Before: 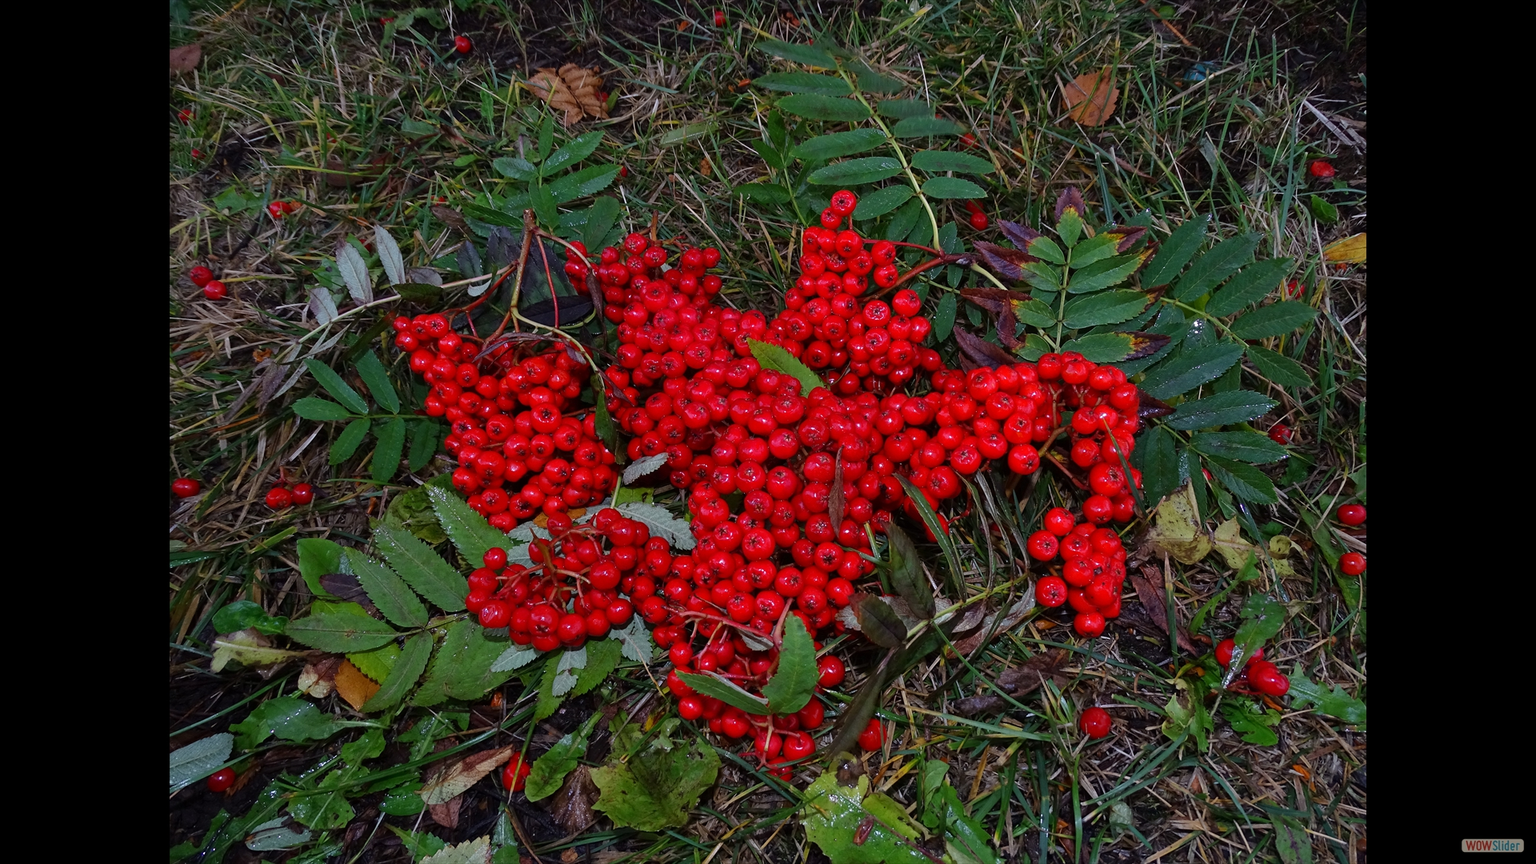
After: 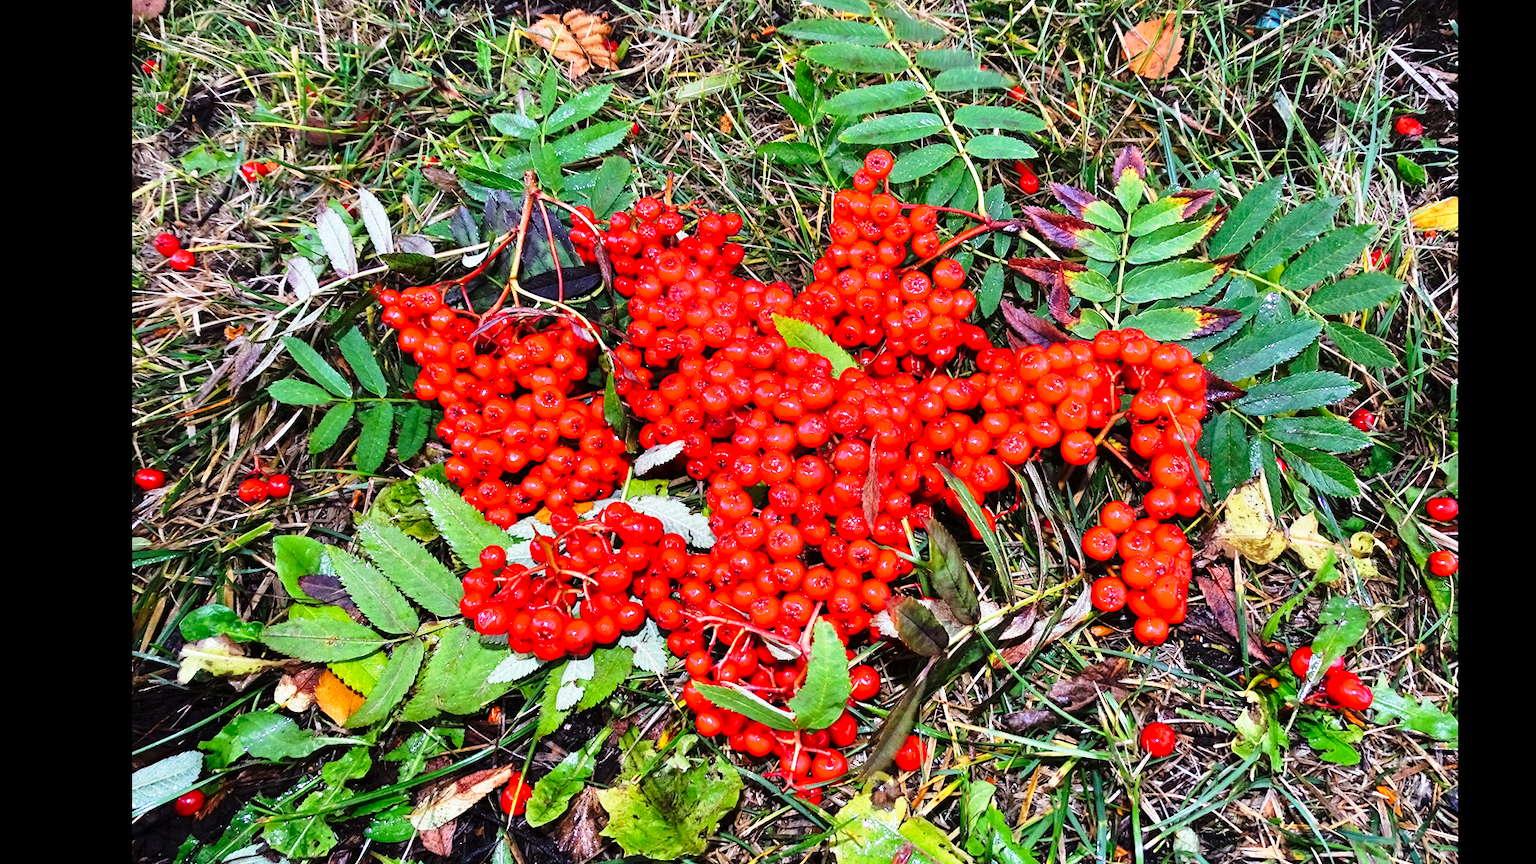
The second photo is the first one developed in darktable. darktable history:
tone equalizer: -7 EV 0.15 EV, -6 EV 0.6 EV, -5 EV 1.15 EV, -4 EV 1.33 EV, -3 EV 1.15 EV, -2 EV 0.6 EV, -1 EV 0.15 EV, mask exposure compensation -0.5 EV
crop: left 3.305%, top 6.436%, right 6.389%, bottom 3.258%
white balance: emerald 1
base curve: curves: ch0 [(0, 0) (0.026, 0.03) (0.109, 0.232) (0.351, 0.748) (0.669, 0.968) (1, 1)], preserve colors none
